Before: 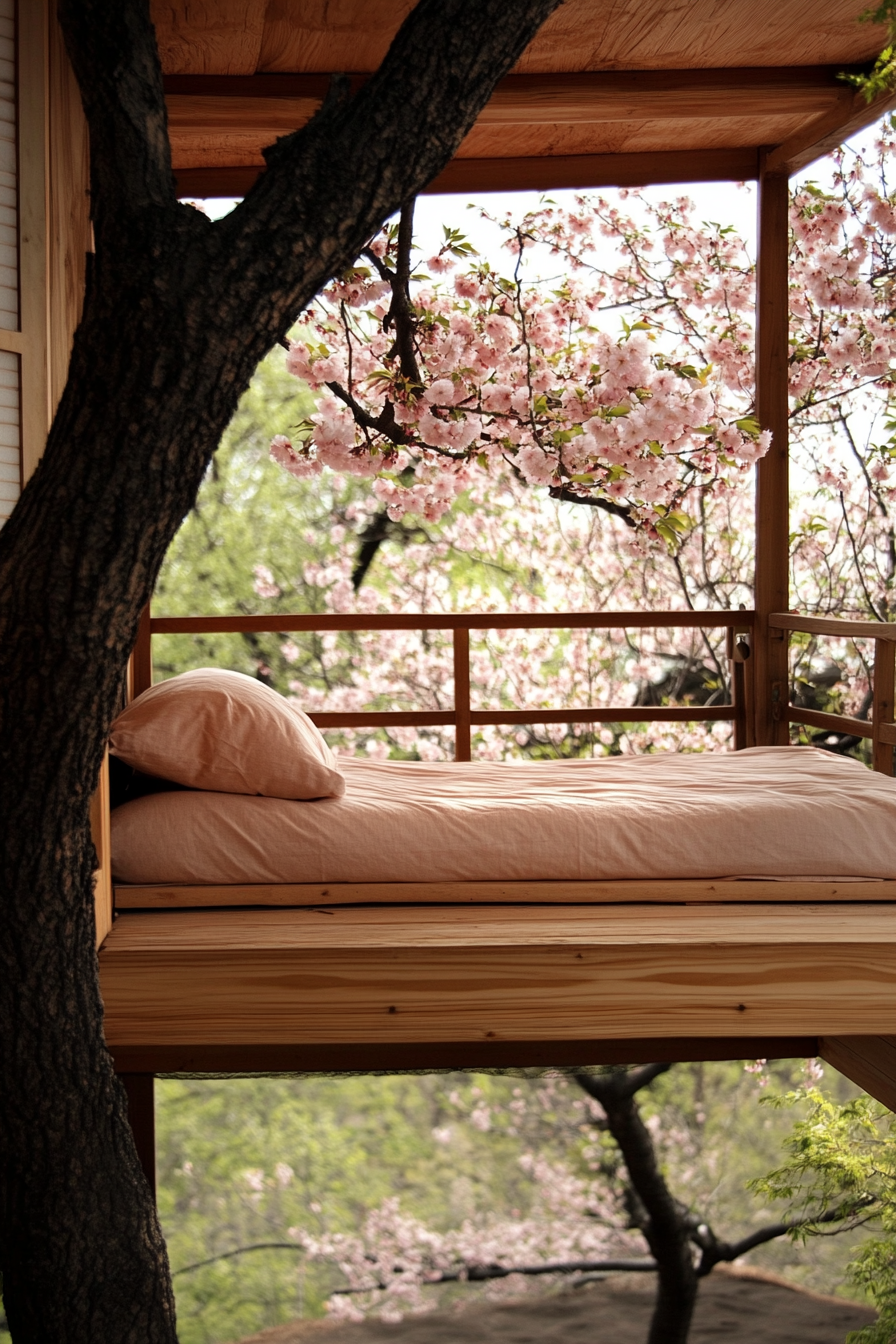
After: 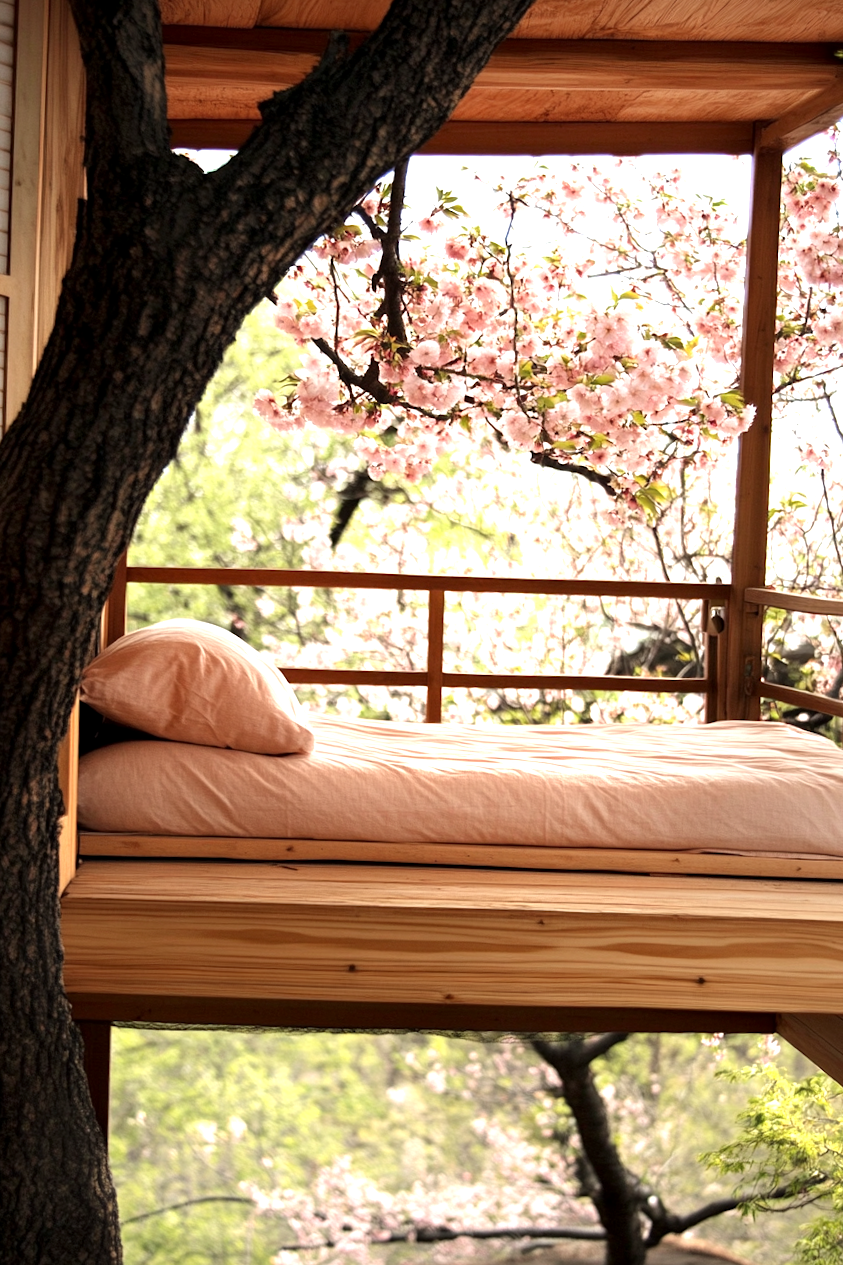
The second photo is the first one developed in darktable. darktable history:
crop and rotate: angle -2.41°
exposure: black level correction 0.001, exposure 0.958 EV, compensate exposure bias true, compensate highlight preservation false
